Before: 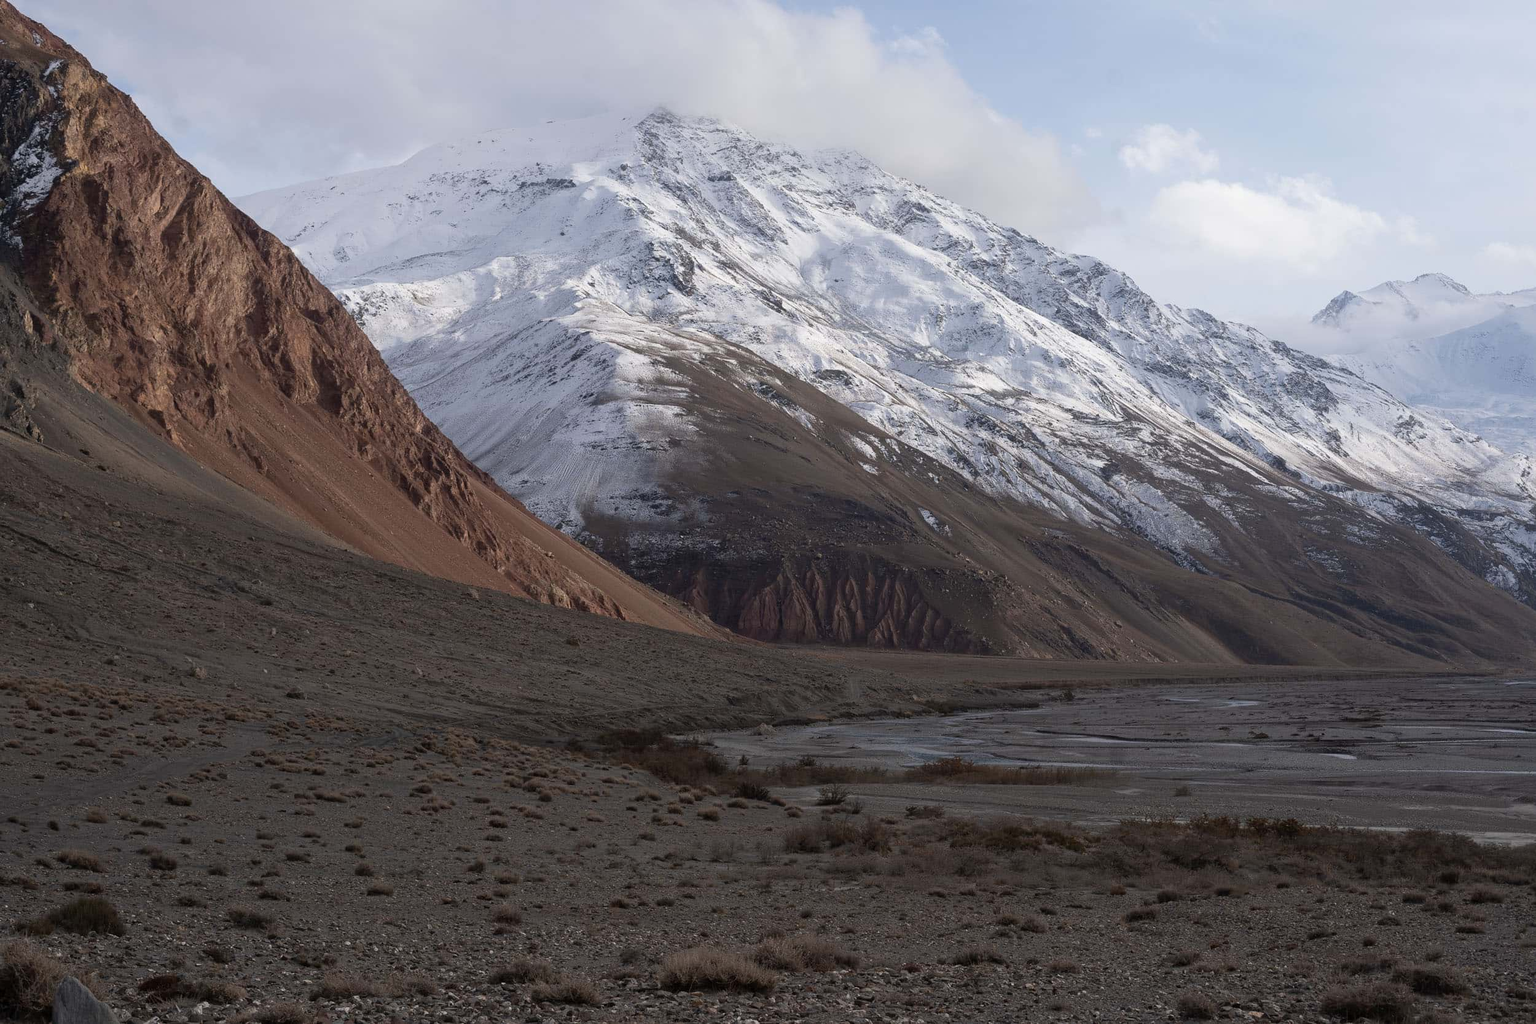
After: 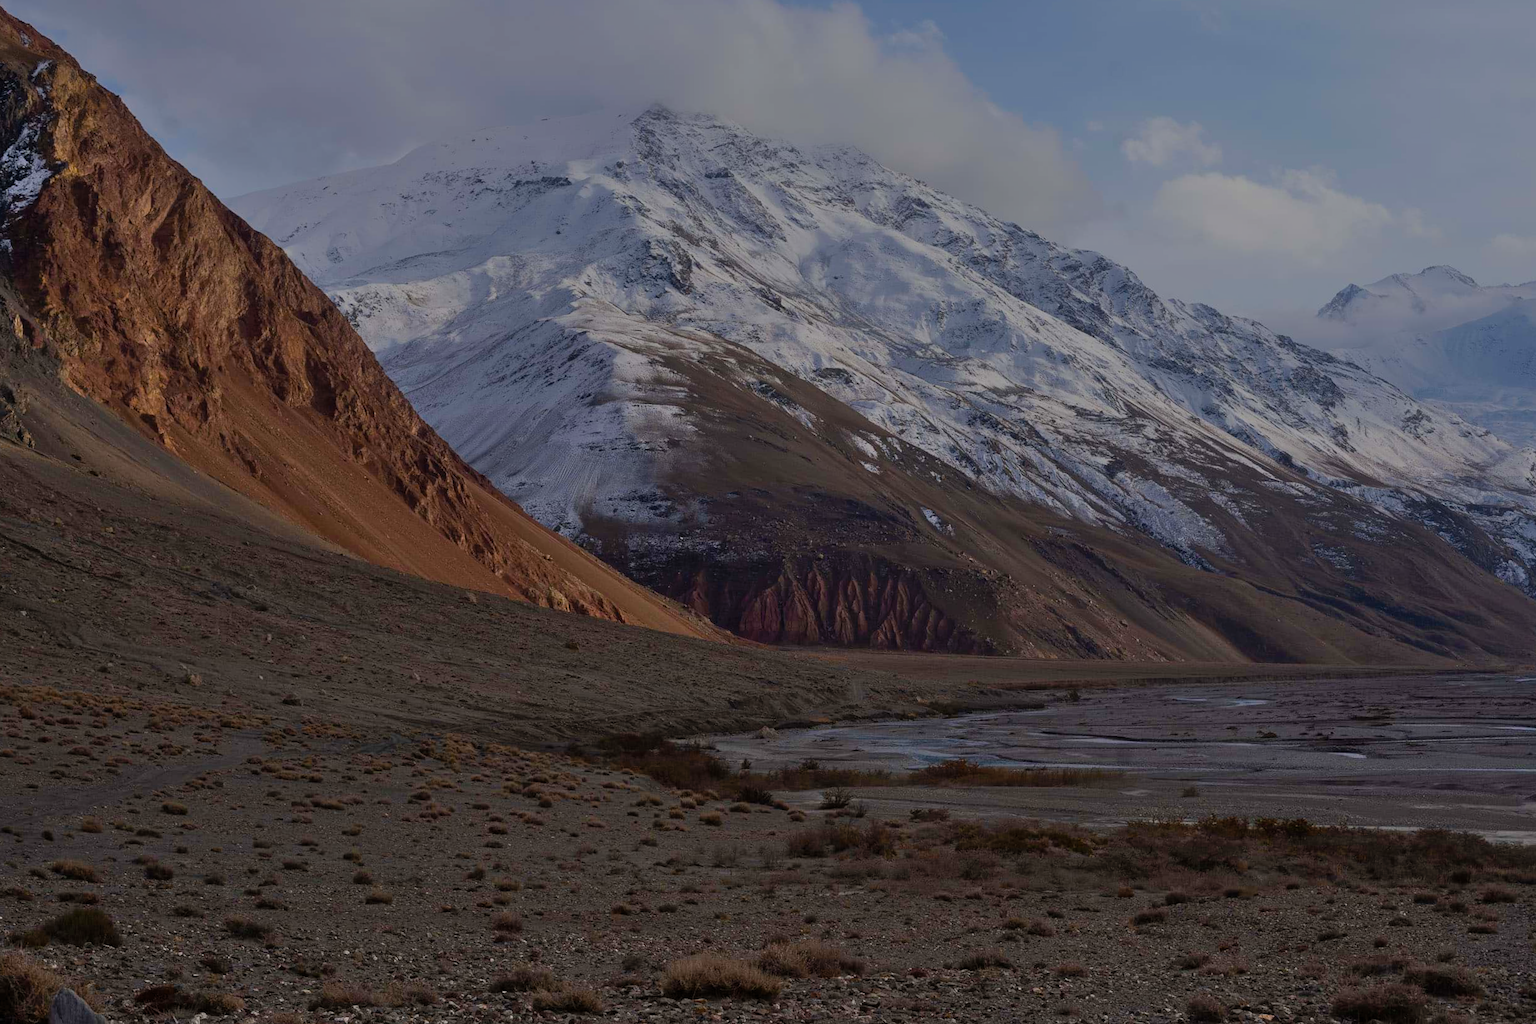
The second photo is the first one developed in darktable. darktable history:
exposure: exposure -1.468 EV, compensate highlight preservation false
velvia: strength 51%, mid-tones bias 0.51
rotate and perspective: rotation -0.45°, automatic cropping original format, crop left 0.008, crop right 0.992, crop top 0.012, crop bottom 0.988
shadows and highlights: low approximation 0.01, soften with gaussian
